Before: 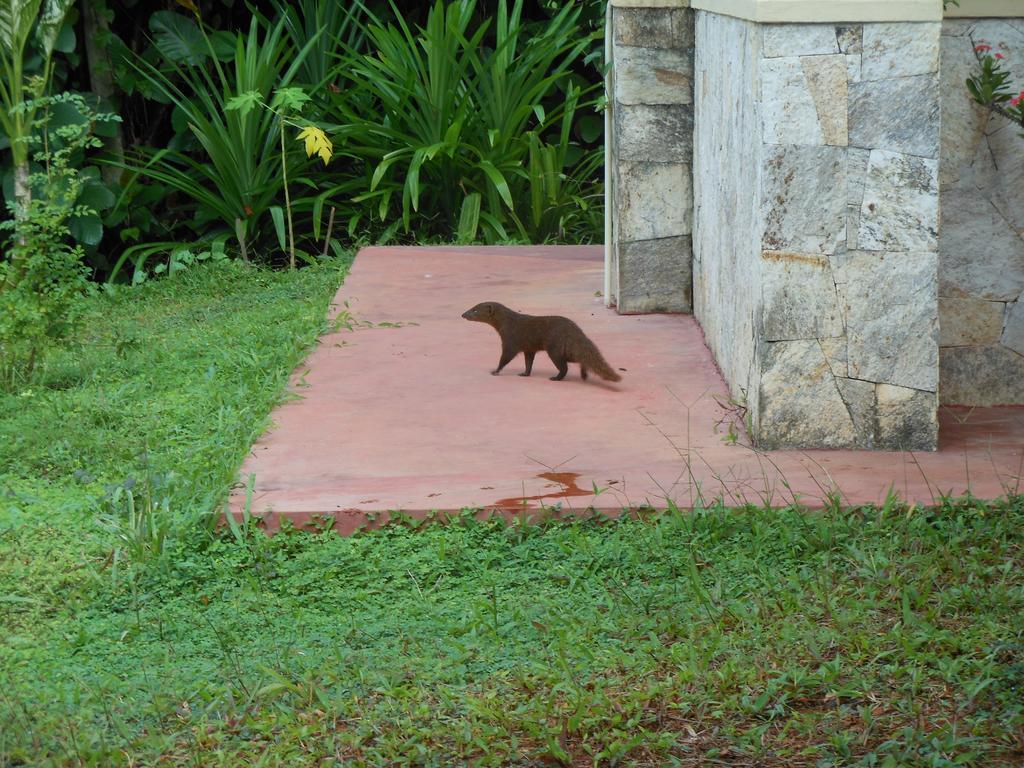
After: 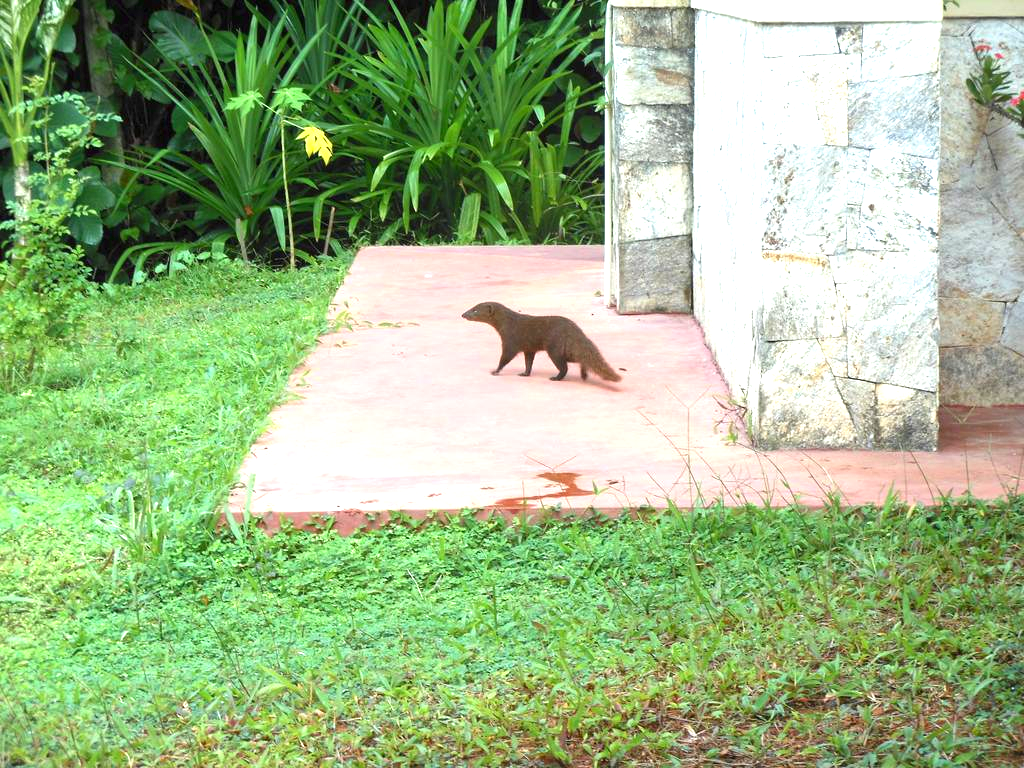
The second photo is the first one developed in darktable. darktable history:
exposure: black level correction 0, exposure 1.2 EV, compensate exposure bias true, compensate highlight preservation false
levels: levels [0, 0.474, 0.947]
